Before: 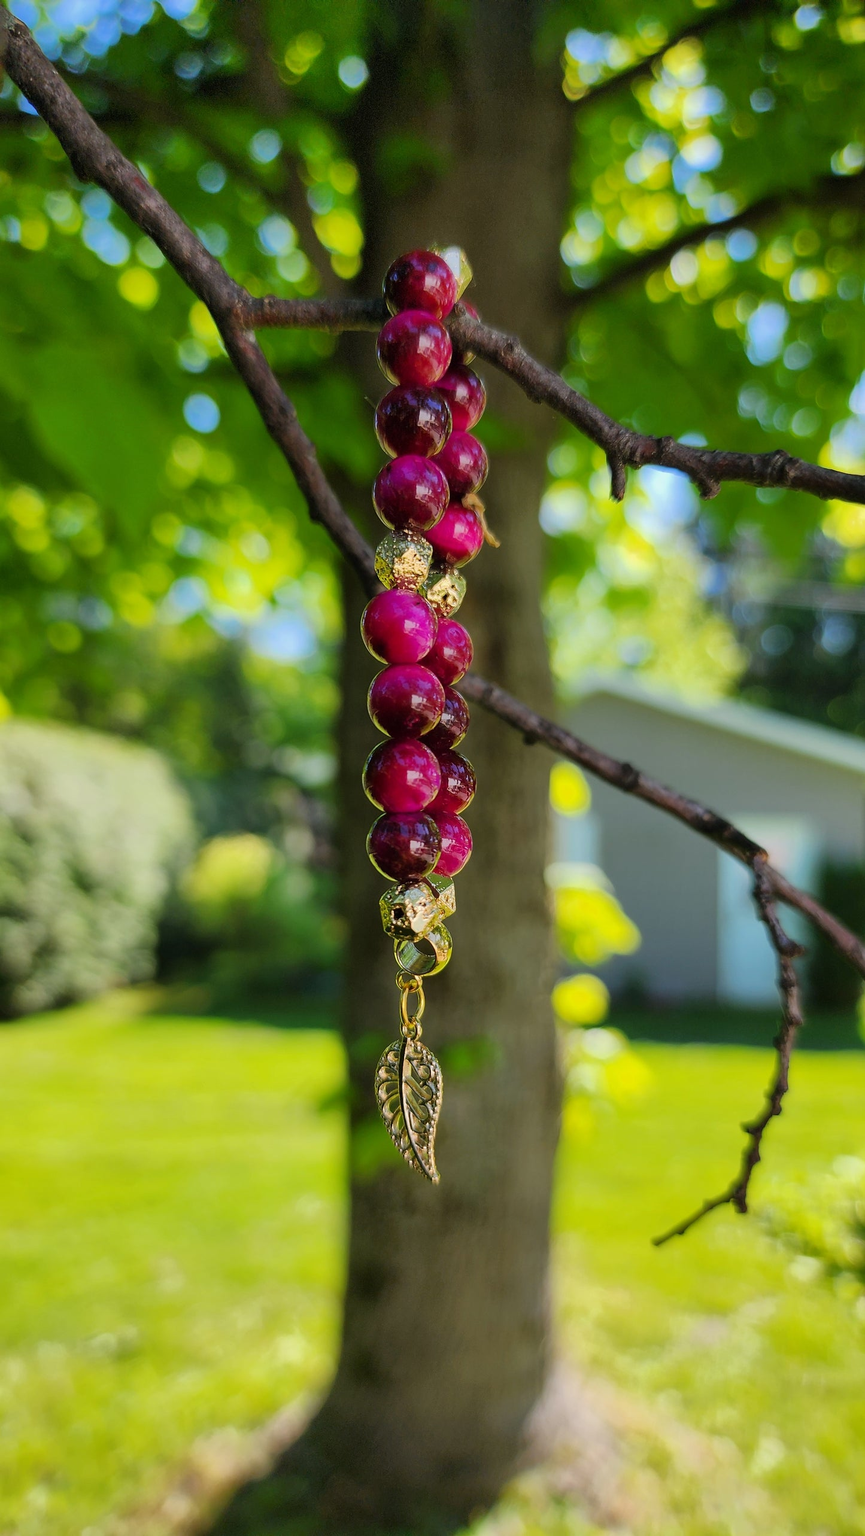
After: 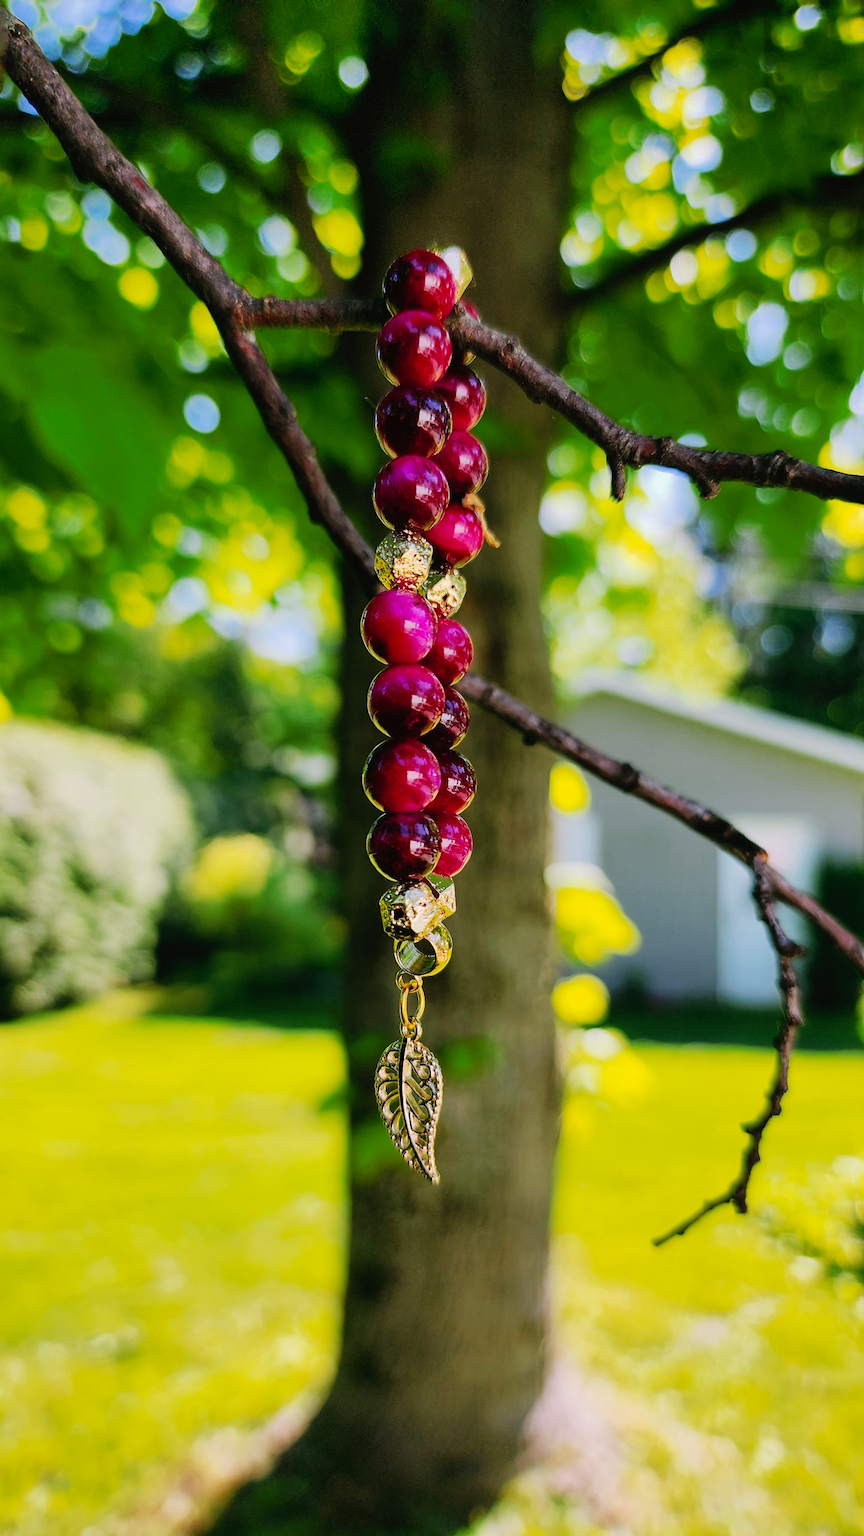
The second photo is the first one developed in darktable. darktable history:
tone curve: curves: ch0 [(0, 0) (0.003, 0.002) (0.011, 0.006) (0.025, 0.012) (0.044, 0.021) (0.069, 0.027) (0.1, 0.035) (0.136, 0.06) (0.177, 0.108) (0.224, 0.173) (0.277, 0.26) (0.335, 0.353) (0.399, 0.453) (0.468, 0.555) (0.543, 0.641) (0.623, 0.724) (0.709, 0.792) (0.801, 0.857) (0.898, 0.918) (1, 1)], preserve colors none
color look up table: target L [92.91, 87.01, 88.08, 84.07, 70.46, 63.71, 61.91, 50.68, 44.66, 38.92, 29.9, 11.91, 200.18, 100.67, 85.55, 81.53, 63.25, 71.01, 63.28, 49.68, 60.86, 46.77, 47.85, 44.25, 35.53, 37.54, 33.7, 28.85, 15.53, 86.98, 83.84, 73.89, 58.19, 68.11, 68.36, 58.77, 57.23, 44.8, 50.56, 37.53, 36.58, 37.93, 31.45, 11.66, 5.759, 90.35, 78.56, 57.29, 37.44], target a [-22.13, -31.32, -38.52, -62.48, -11.24, -64.82, -47.9, -13.18, -27.82, -29.32, -19.99, -15.07, 0, 0, 17.93, 6.478, 50.28, 30.21, 12.7, 71.39, 25.46, 65.75, 56.39, 61.06, 38.79, 47.34, 22.68, 34.88, 23.73, 24.4, 7.793, 10.66, 67.69, 39.26, 67.77, 37.95, 4.602, 4.822, 74.94, 26.12, 22.76, 54.2, -0.1, 25.11, 16.01, -12.97, -37.08, -21.56, -8.068], target b [95.39, 55.08, 1.017, 25.9, -2.522, 55.42, 31.72, 24.06, 34.59, 28.53, 12.44, 13.37, 0, 0, 19.86, 72.04, 15.66, 57.18, 57.6, 22.03, 27.13, 45.87, 45.92, 7.819, 16.59, 36.37, 31.02, 8.508, 19.8, -16.46, -5.245, -35.16, -21, -45.61, -47.15, -18.81, -12.74, -66.66, -42.97, -80.67, -34.53, -58.65, -0.686, -35.06, 0.678, -10.64, -10.93, -45.11, -23.44], num patches 49
